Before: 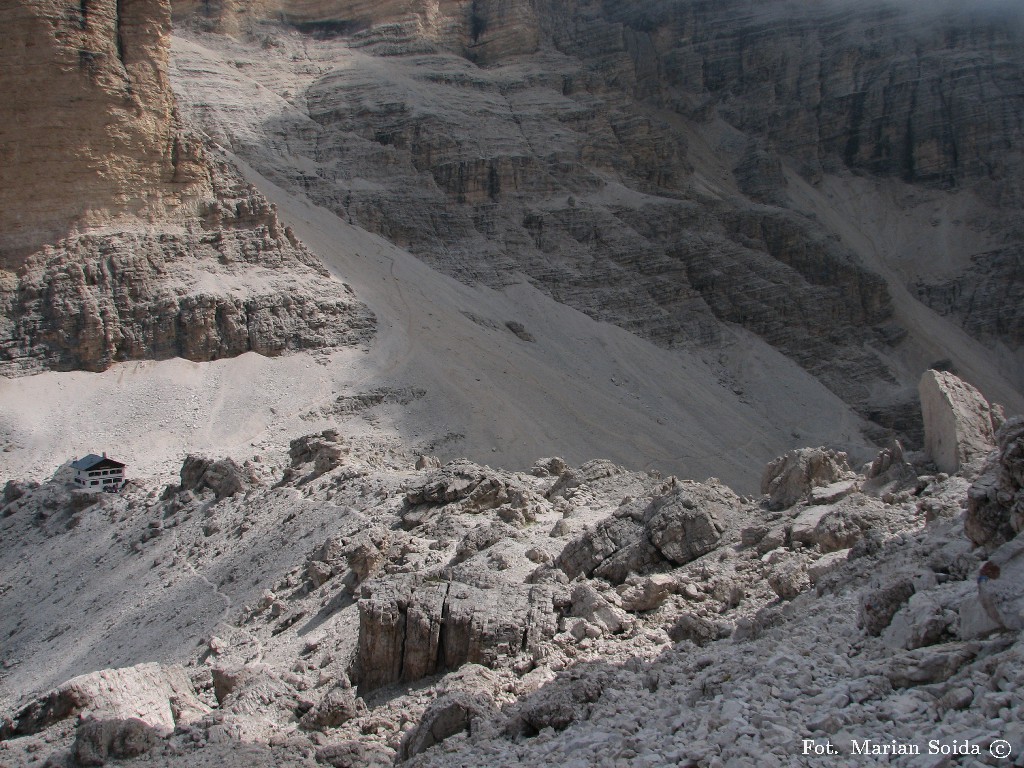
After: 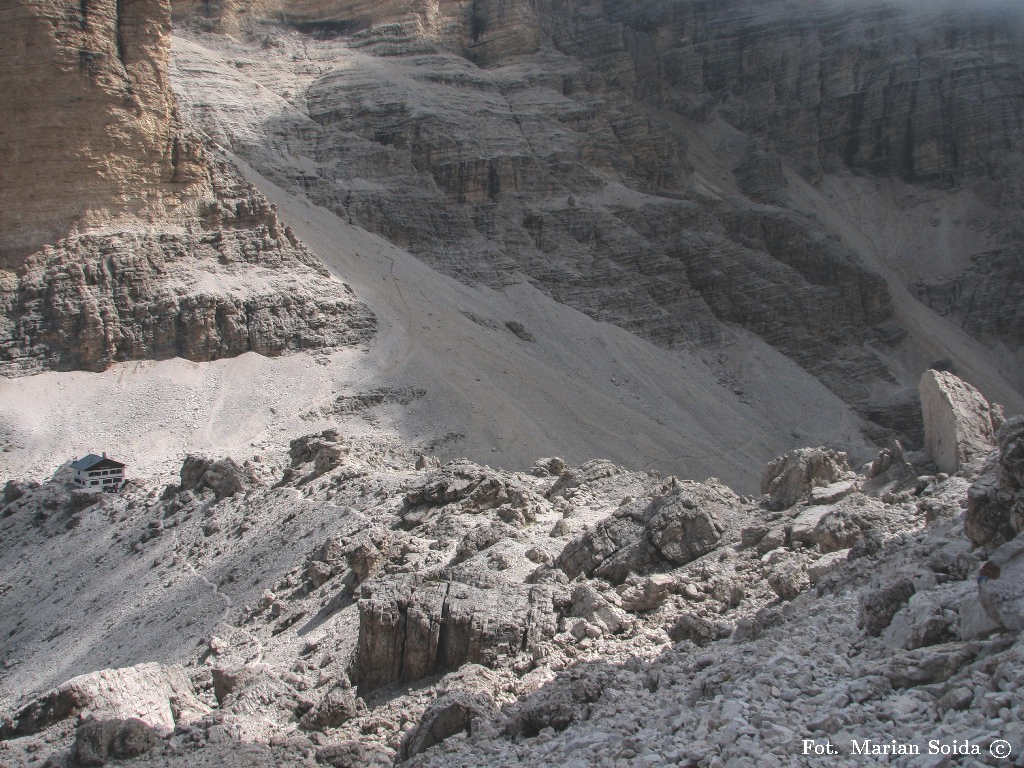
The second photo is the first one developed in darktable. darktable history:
shadows and highlights: shadows -23.08, highlights 46.15, soften with gaussian
local contrast: detail 142%
exposure: black level correction -0.03, compensate highlight preservation false
color contrast: green-magenta contrast 1.1, blue-yellow contrast 1.1, unbound 0
rgb levels: preserve colors max RGB
